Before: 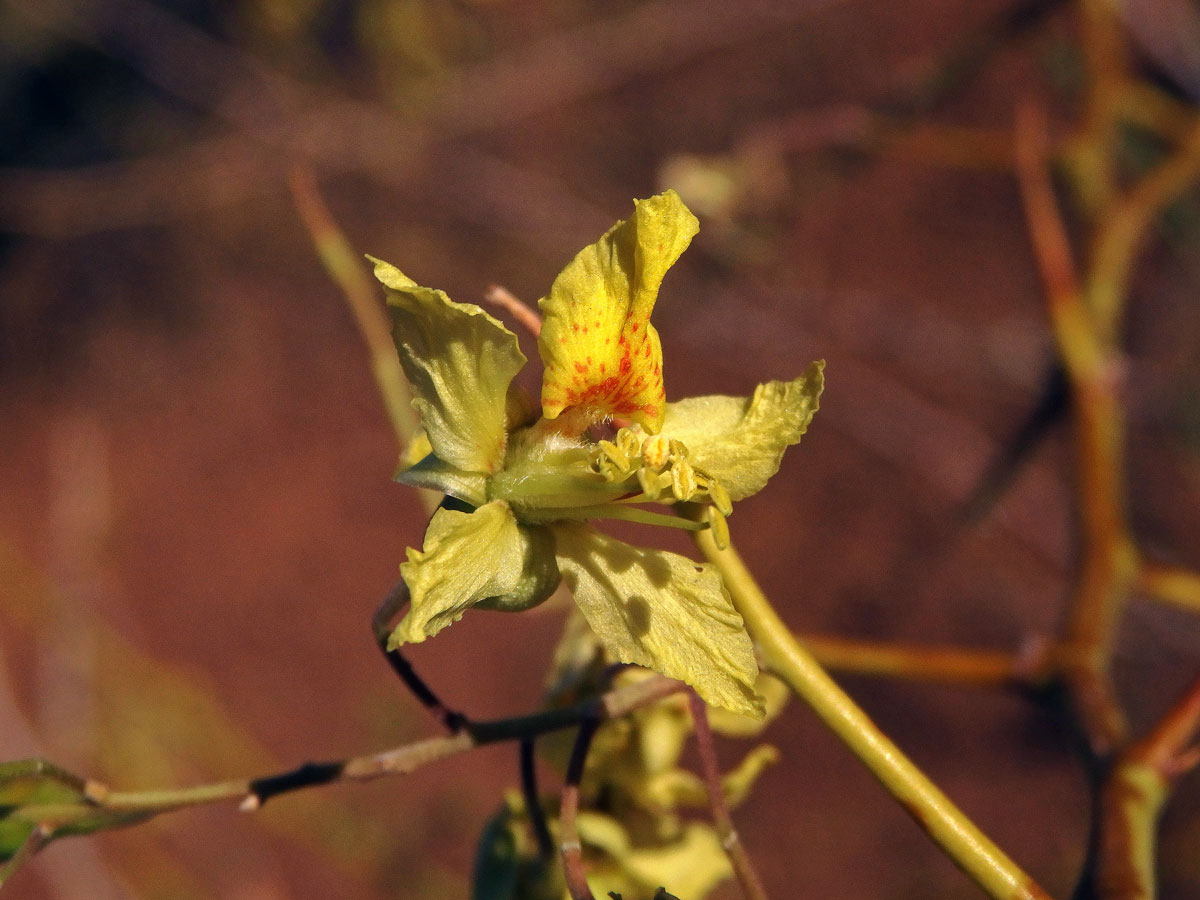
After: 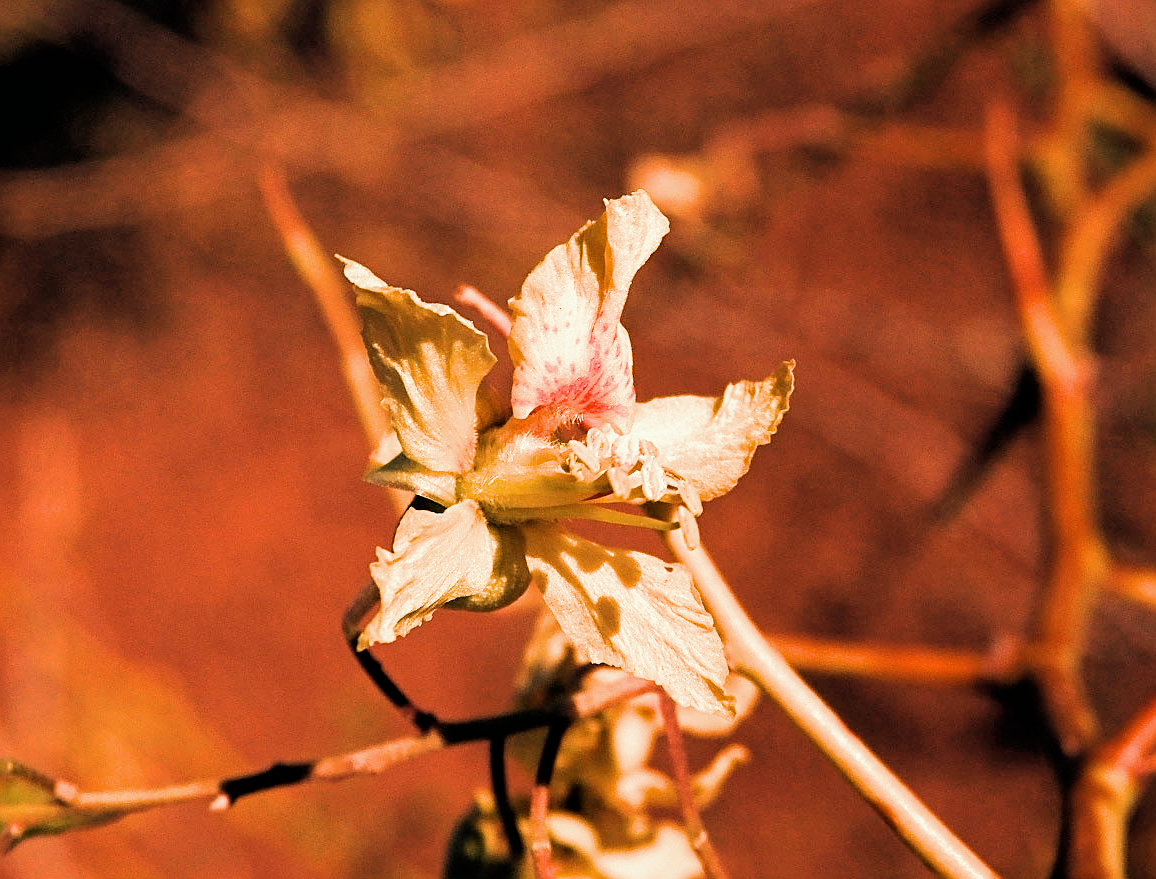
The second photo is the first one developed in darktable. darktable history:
exposure: exposure 0.493 EV, compensate highlight preservation false
white balance: red 1.467, blue 0.684
sharpen: on, module defaults
filmic rgb: black relative exposure -5 EV, white relative exposure 3.2 EV, hardness 3.42, contrast 1.2, highlights saturation mix -30%
color correction: highlights a* -4.73, highlights b* 5.06, saturation 0.97
crop and rotate: left 2.536%, right 1.107%, bottom 2.246%
